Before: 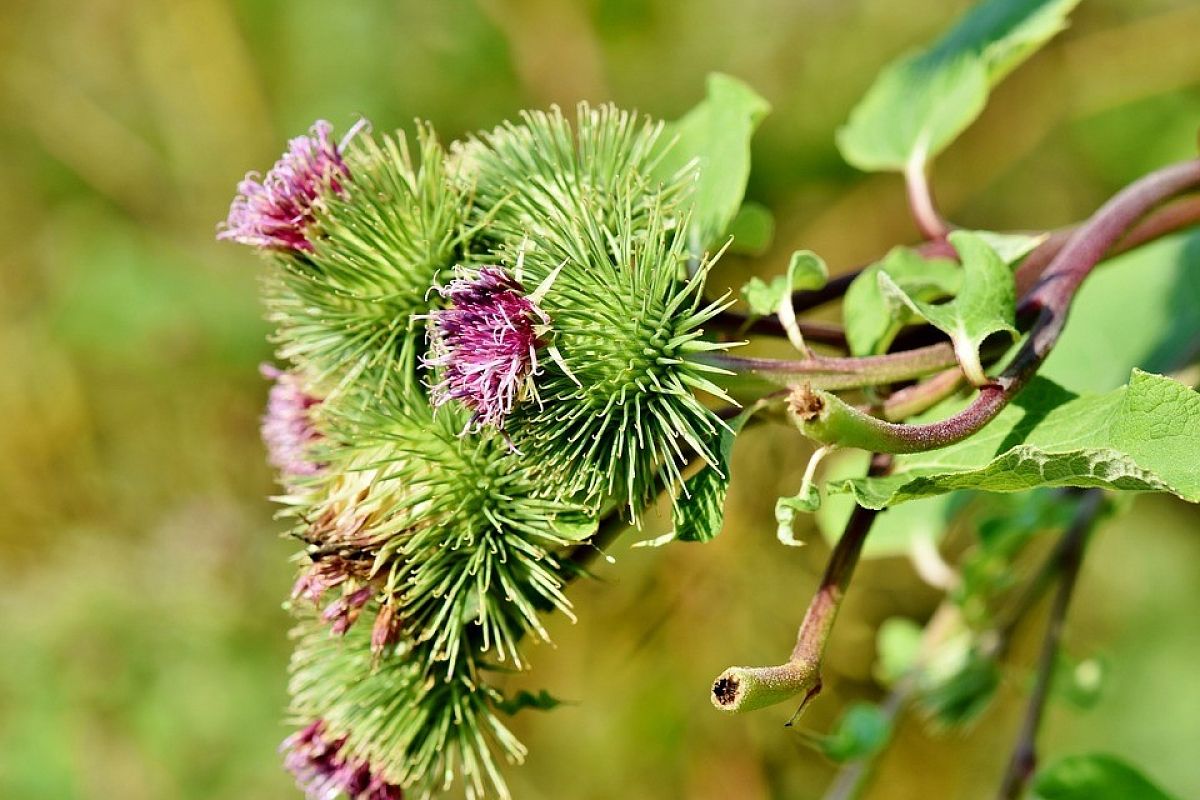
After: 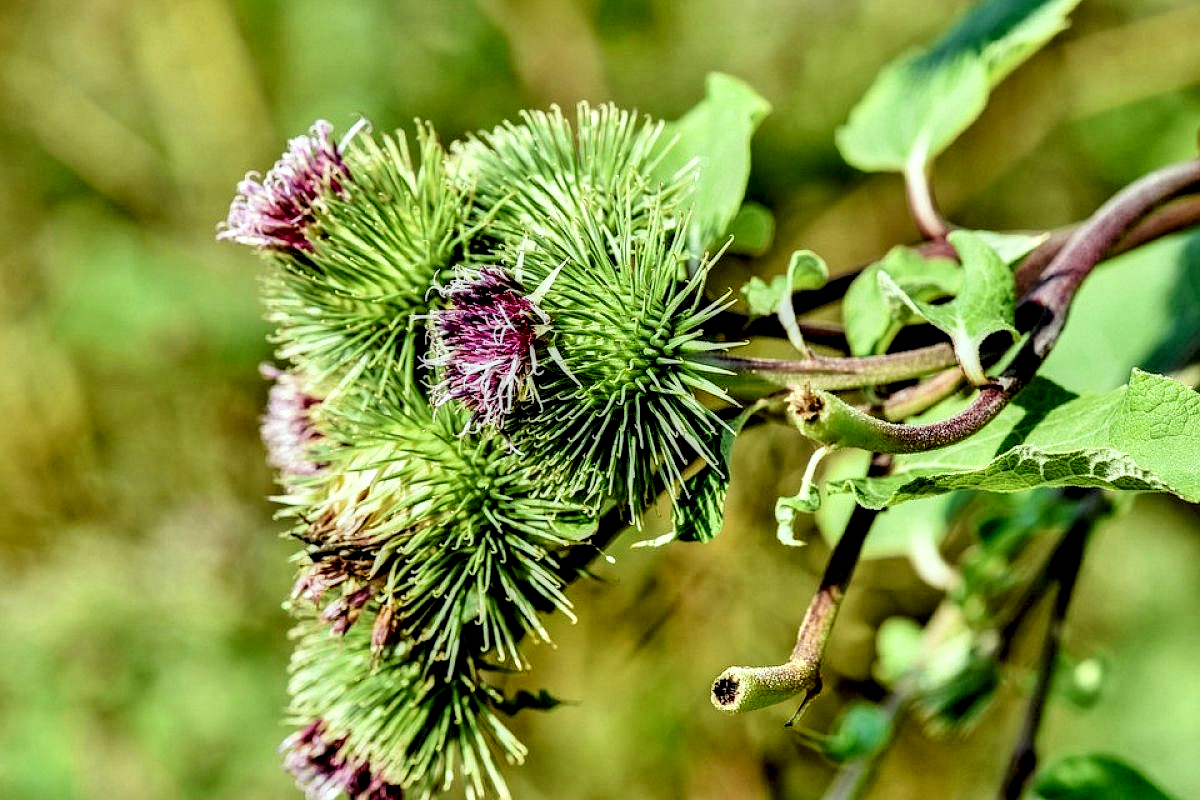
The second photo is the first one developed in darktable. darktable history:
color correction: highlights a* -8, highlights b* 3.1
local contrast: highlights 19%, detail 186%
filmic rgb: black relative exposure -5 EV, white relative exposure 3.5 EV, hardness 3.19, contrast 1.3, highlights saturation mix -50%
exposure: exposure -0.041 EV, compensate highlight preservation false
